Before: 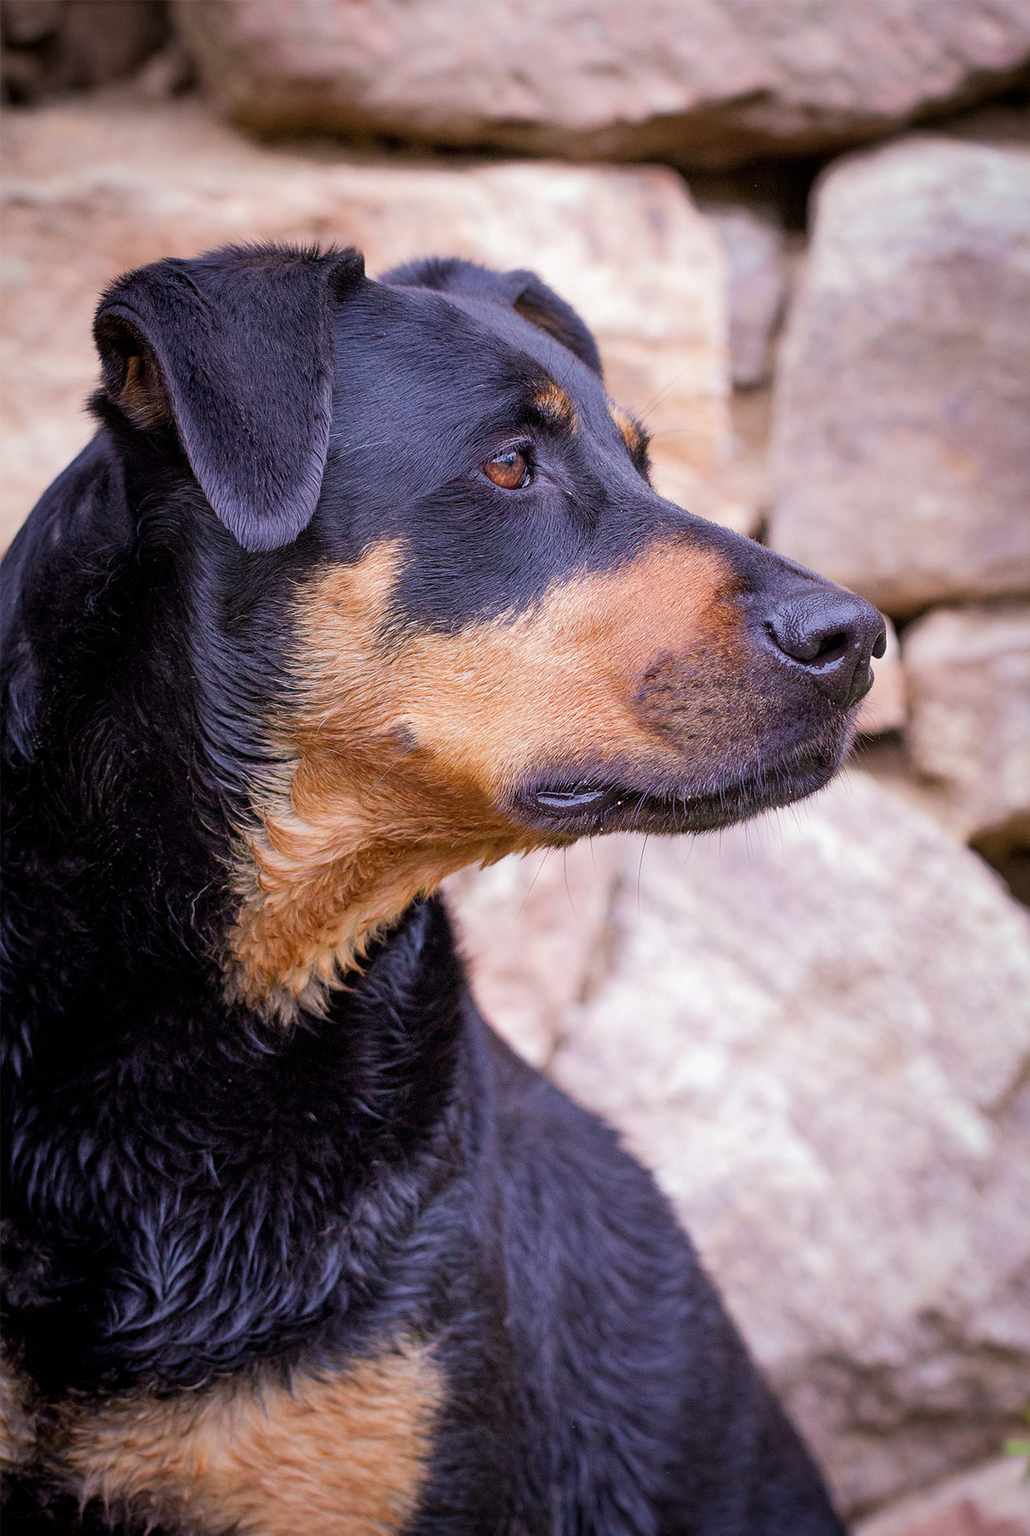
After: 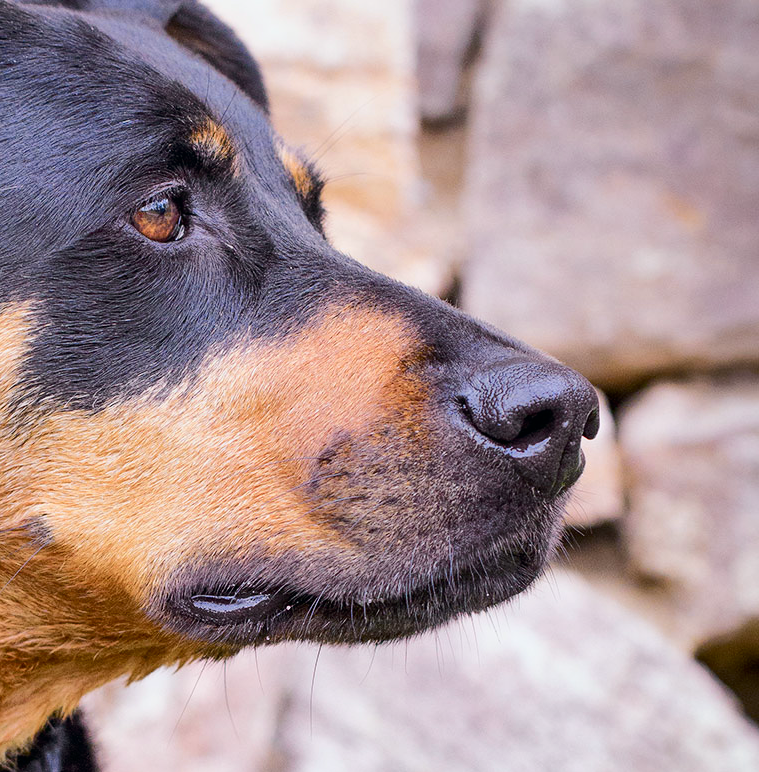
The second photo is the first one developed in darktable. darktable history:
crop: left 36.151%, top 18.332%, right 0.547%, bottom 38.498%
shadows and highlights: low approximation 0.01, soften with gaussian
tone curve: curves: ch0 [(0, 0) (0.035, 0.017) (0.131, 0.108) (0.279, 0.279) (0.476, 0.554) (0.617, 0.693) (0.704, 0.77) (0.801, 0.854) (0.895, 0.927) (1, 0.976)]; ch1 [(0, 0) (0.318, 0.278) (0.444, 0.427) (0.493, 0.488) (0.508, 0.502) (0.534, 0.526) (0.562, 0.555) (0.645, 0.648) (0.746, 0.764) (1, 1)]; ch2 [(0, 0) (0.316, 0.292) (0.381, 0.37) (0.423, 0.448) (0.476, 0.482) (0.502, 0.495) (0.522, 0.518) (0.533, 0.532) (0.593, 0.622) (0.634, 0.663) (0.7, 0.7) (0.861, 0.808) (1, 0.951)], color space Lab, independent channels, preserve colors none
